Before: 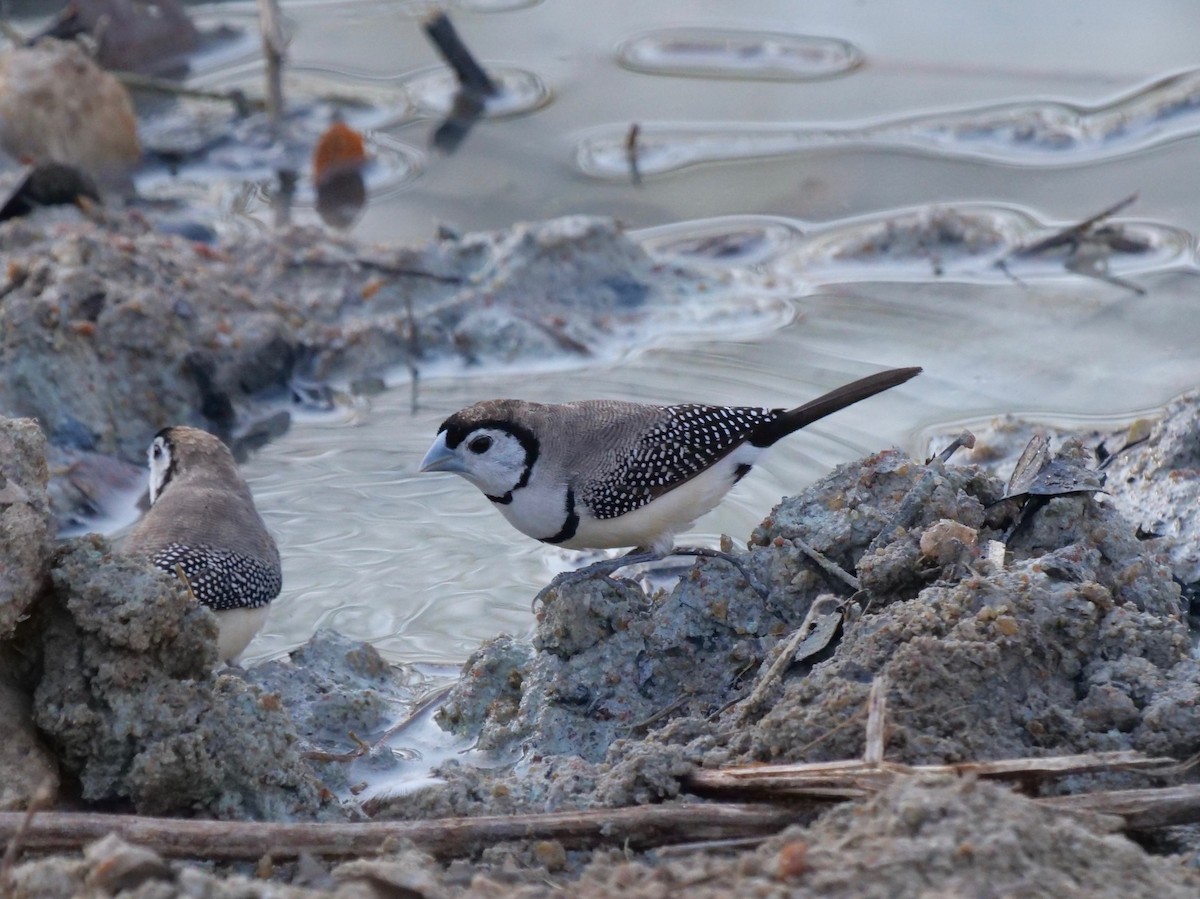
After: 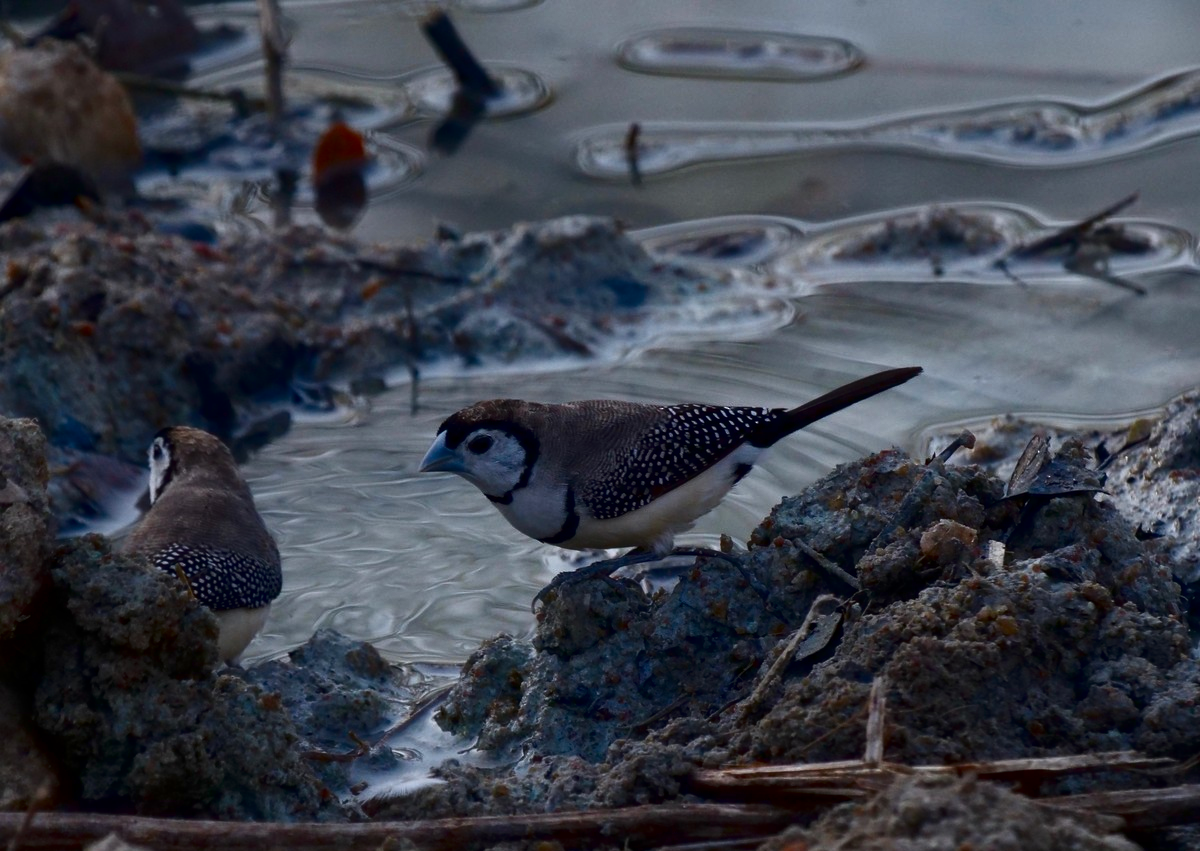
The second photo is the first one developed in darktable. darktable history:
crop and rotate: top 0.013%, bottom 5.301%
contrast brightness saturation: contrast 0.094, brightness -0.603, saturation 0.168
